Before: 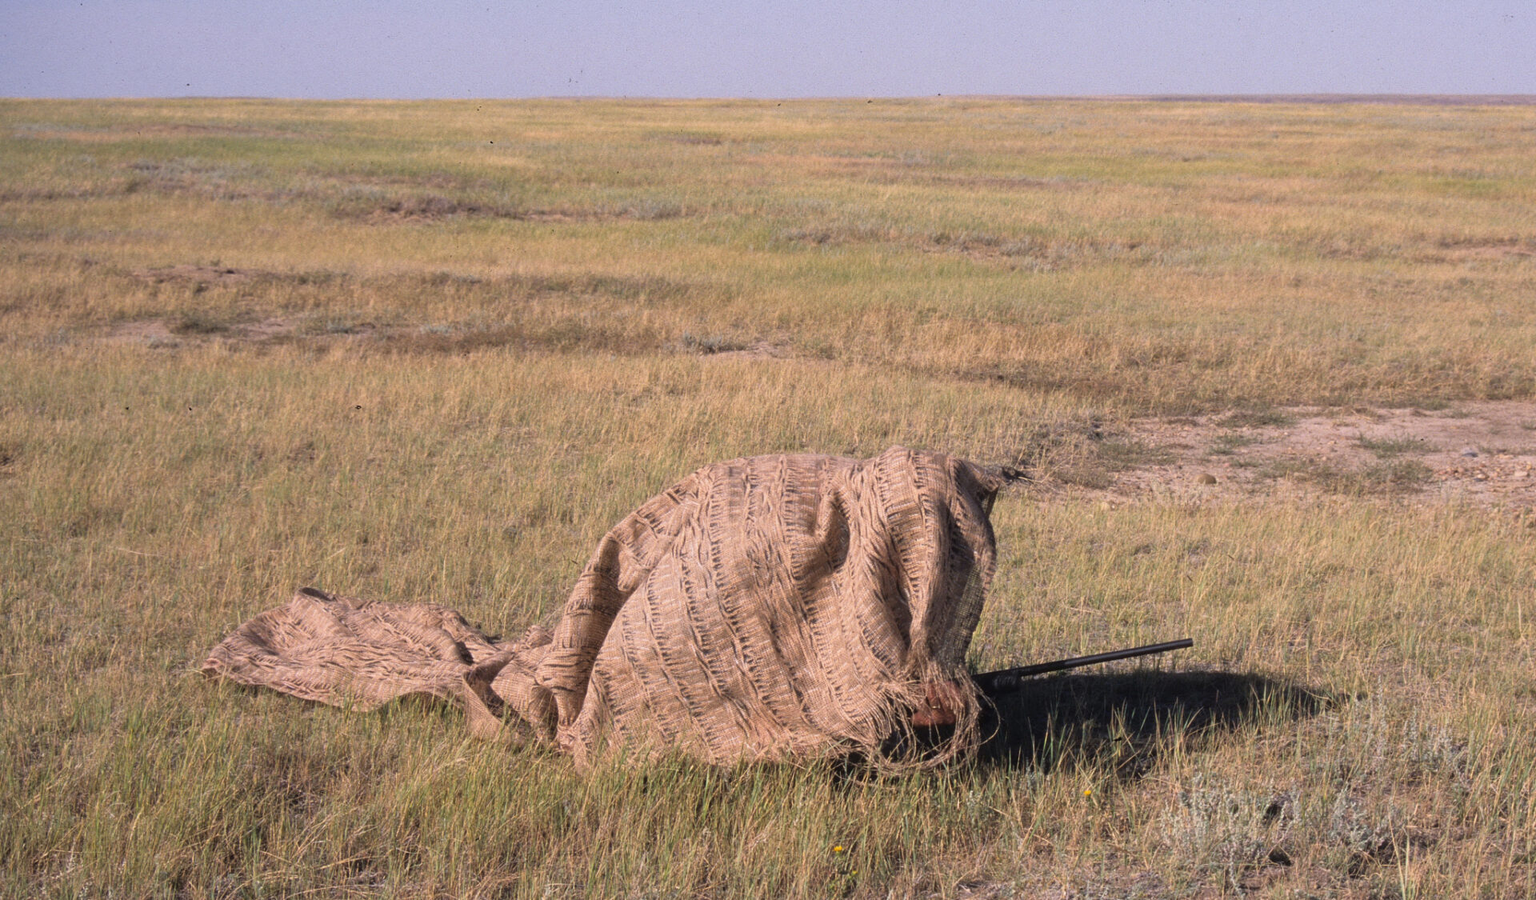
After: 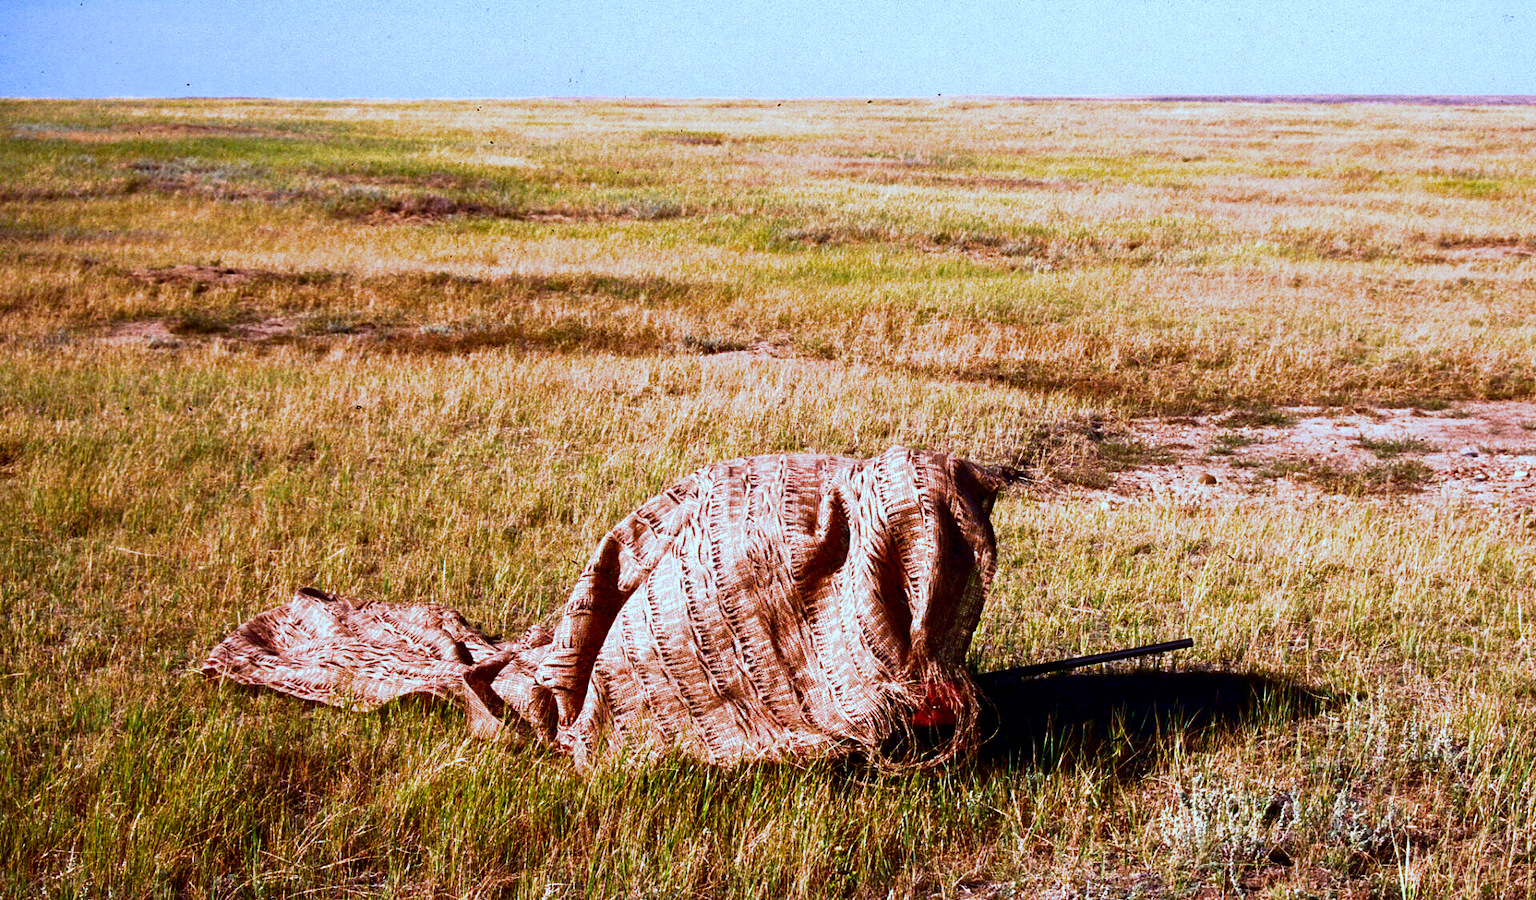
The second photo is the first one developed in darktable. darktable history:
color correction: highlights a* -10.38, highlights b* -19.33
filmic rgb: black relative exposure -6.25 EV, white relative exposure 2.79 EV, threshold 2.98 EV, target black luminance 0%, hardness 4.63, latitude 68%, contrast 1.289, shadows ↔ highlights balance -3.24%, enable highlight reconstruction true
exposure: black level correction 0, exposure 1.097 EV, compensate highlight preservation false
contrast brightness saturation: brightness -0.993, saturation 0.99
